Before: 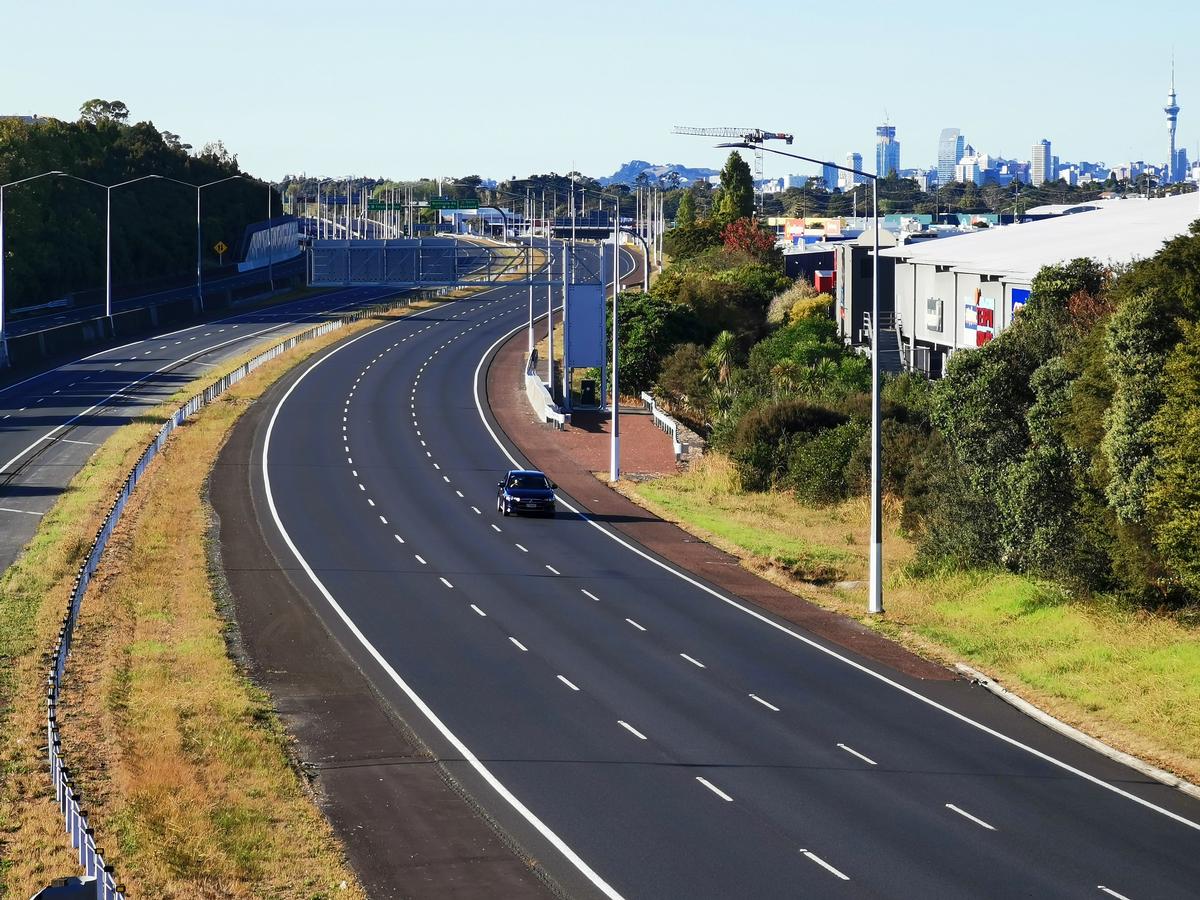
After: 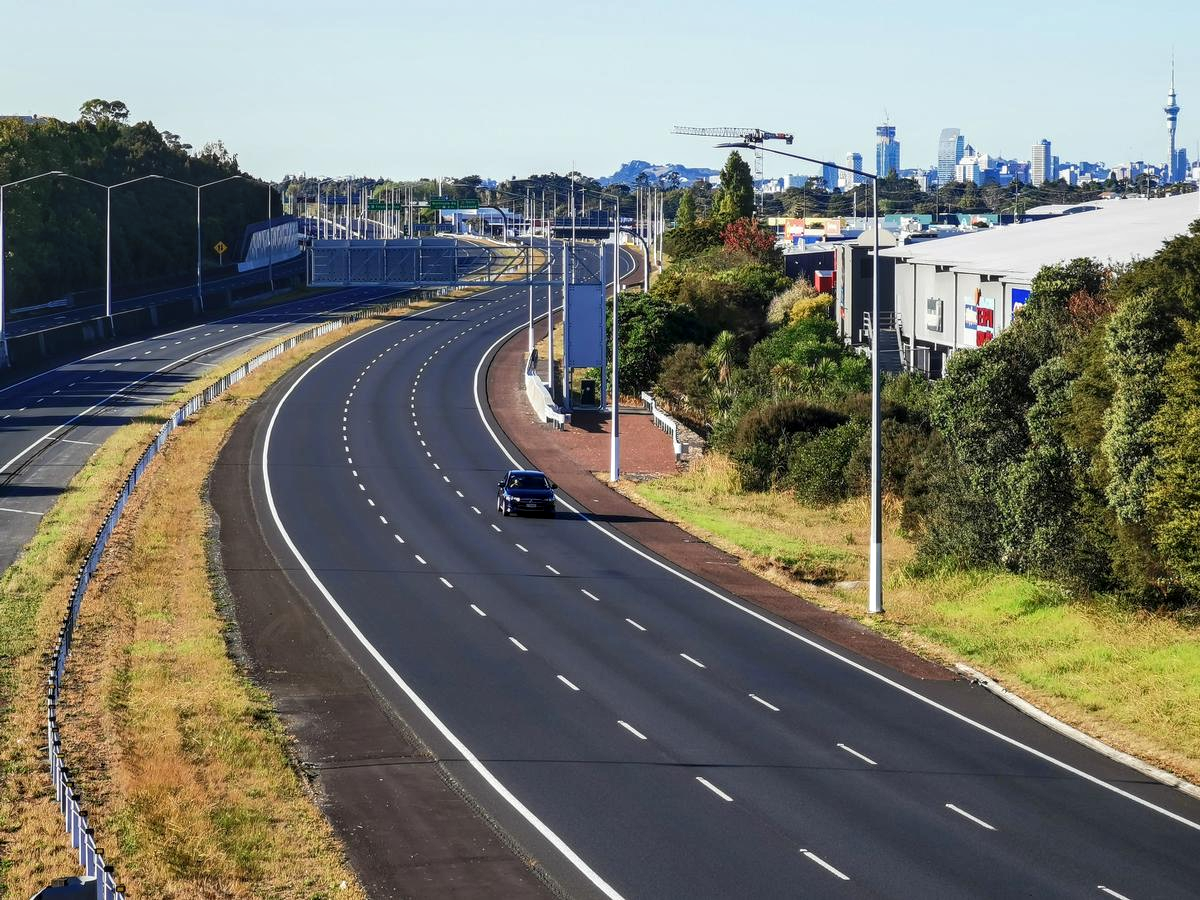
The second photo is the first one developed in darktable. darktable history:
local contrast: on, module defaults
exposure: exposure -0.004 EV, compensate highlight preservation false
